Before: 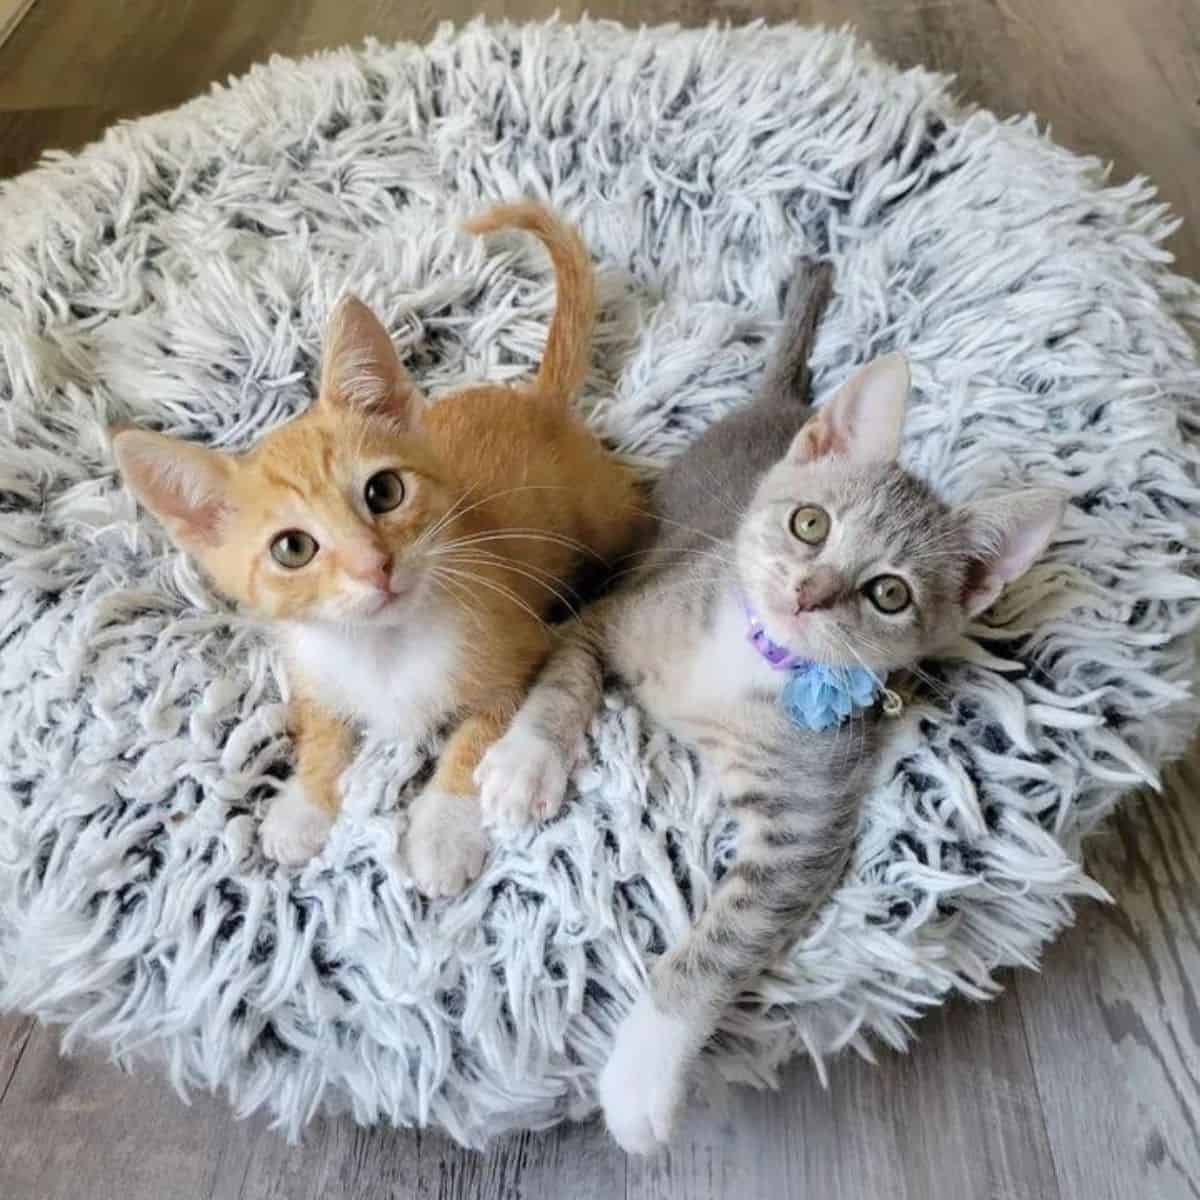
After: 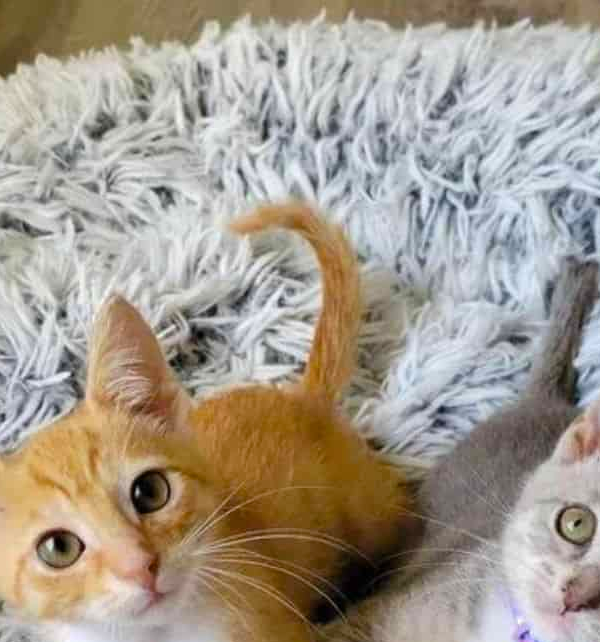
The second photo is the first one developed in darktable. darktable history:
color balance rgb: perceptual saturation grading › global saturation 20%, global vibrance 20%
crop: left 19.556%, right 30.401%, bottom 46.458%
